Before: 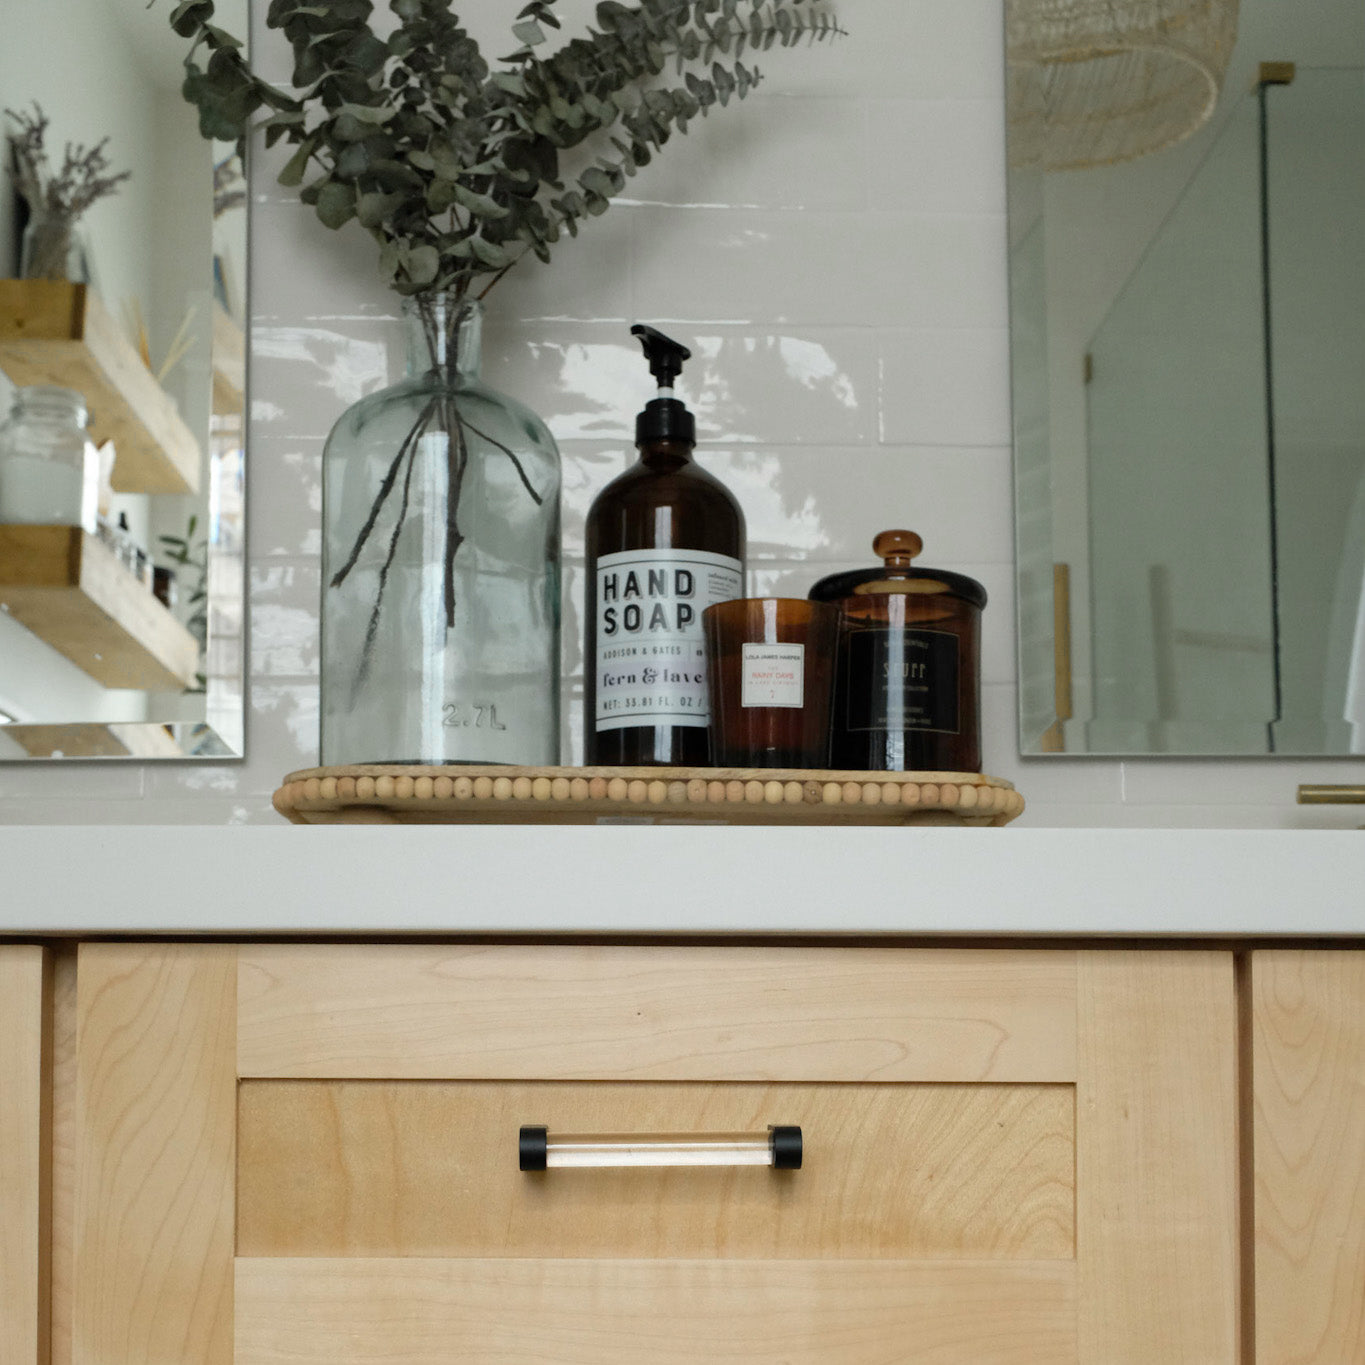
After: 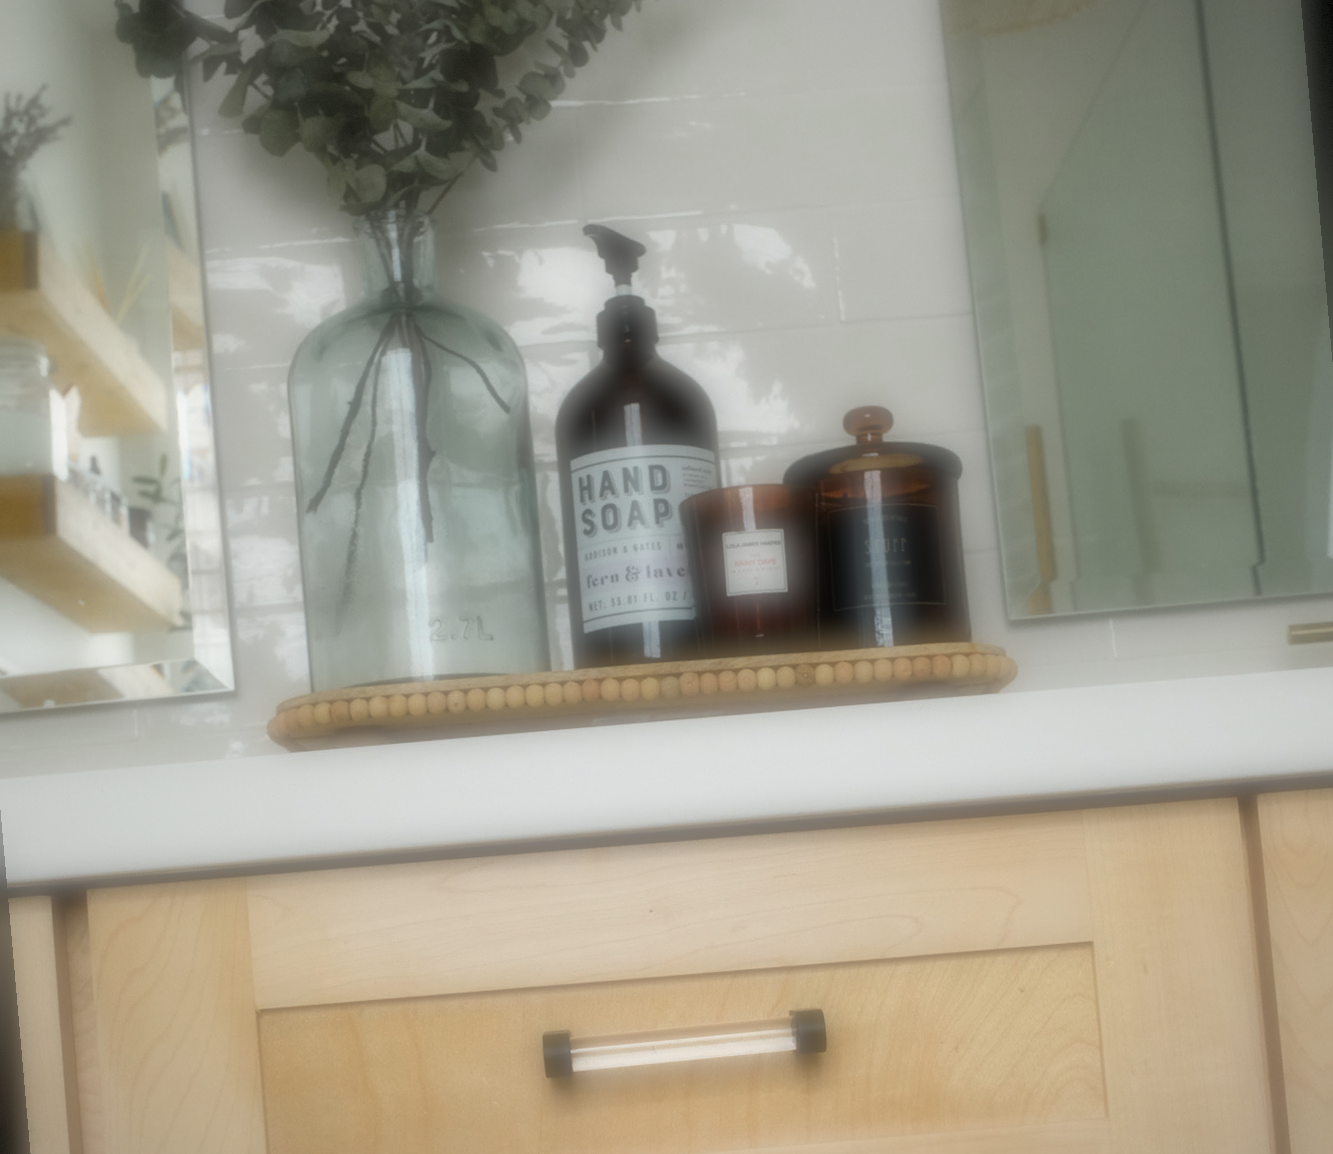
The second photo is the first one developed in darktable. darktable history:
rotate and perspective: rotation -5°, crop left 0.05, crop right 0.952, crop top 0.11, crop bottom 0.89
soften: on, module defaults
vignetting: fall-off start 85%, fall-off radius 80%, brightness -0.182, saturation -0.3, width/height ratio 1.219, dithering 8-bit output, unbound false
